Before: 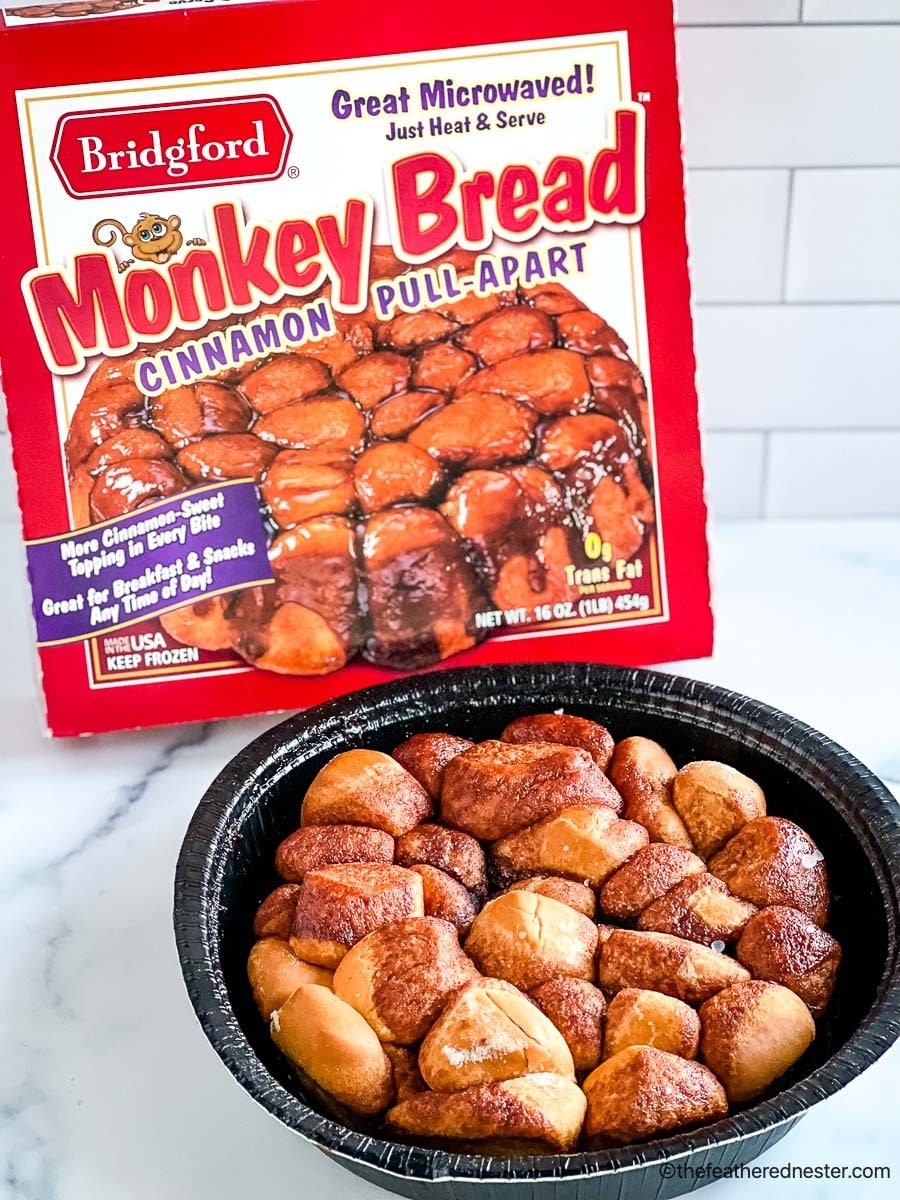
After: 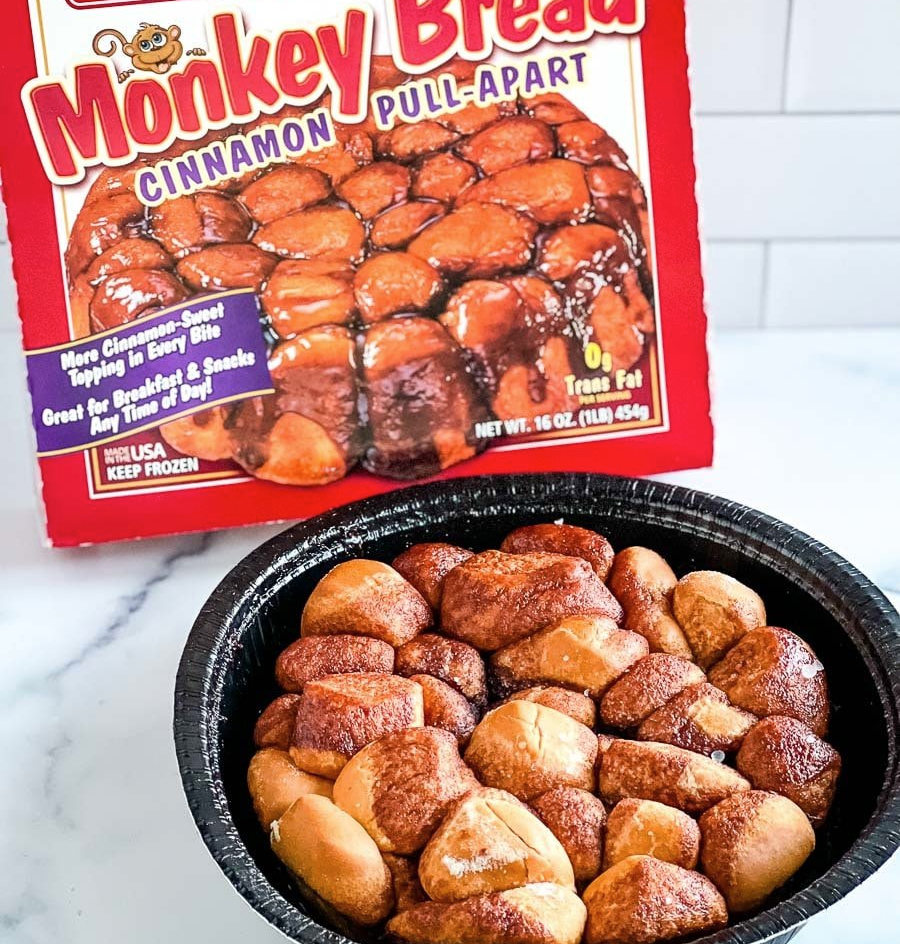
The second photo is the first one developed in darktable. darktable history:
crop and rotate: top 15.867%, bottom 5.449%
contrast brightness saturation: saturation -0.057
